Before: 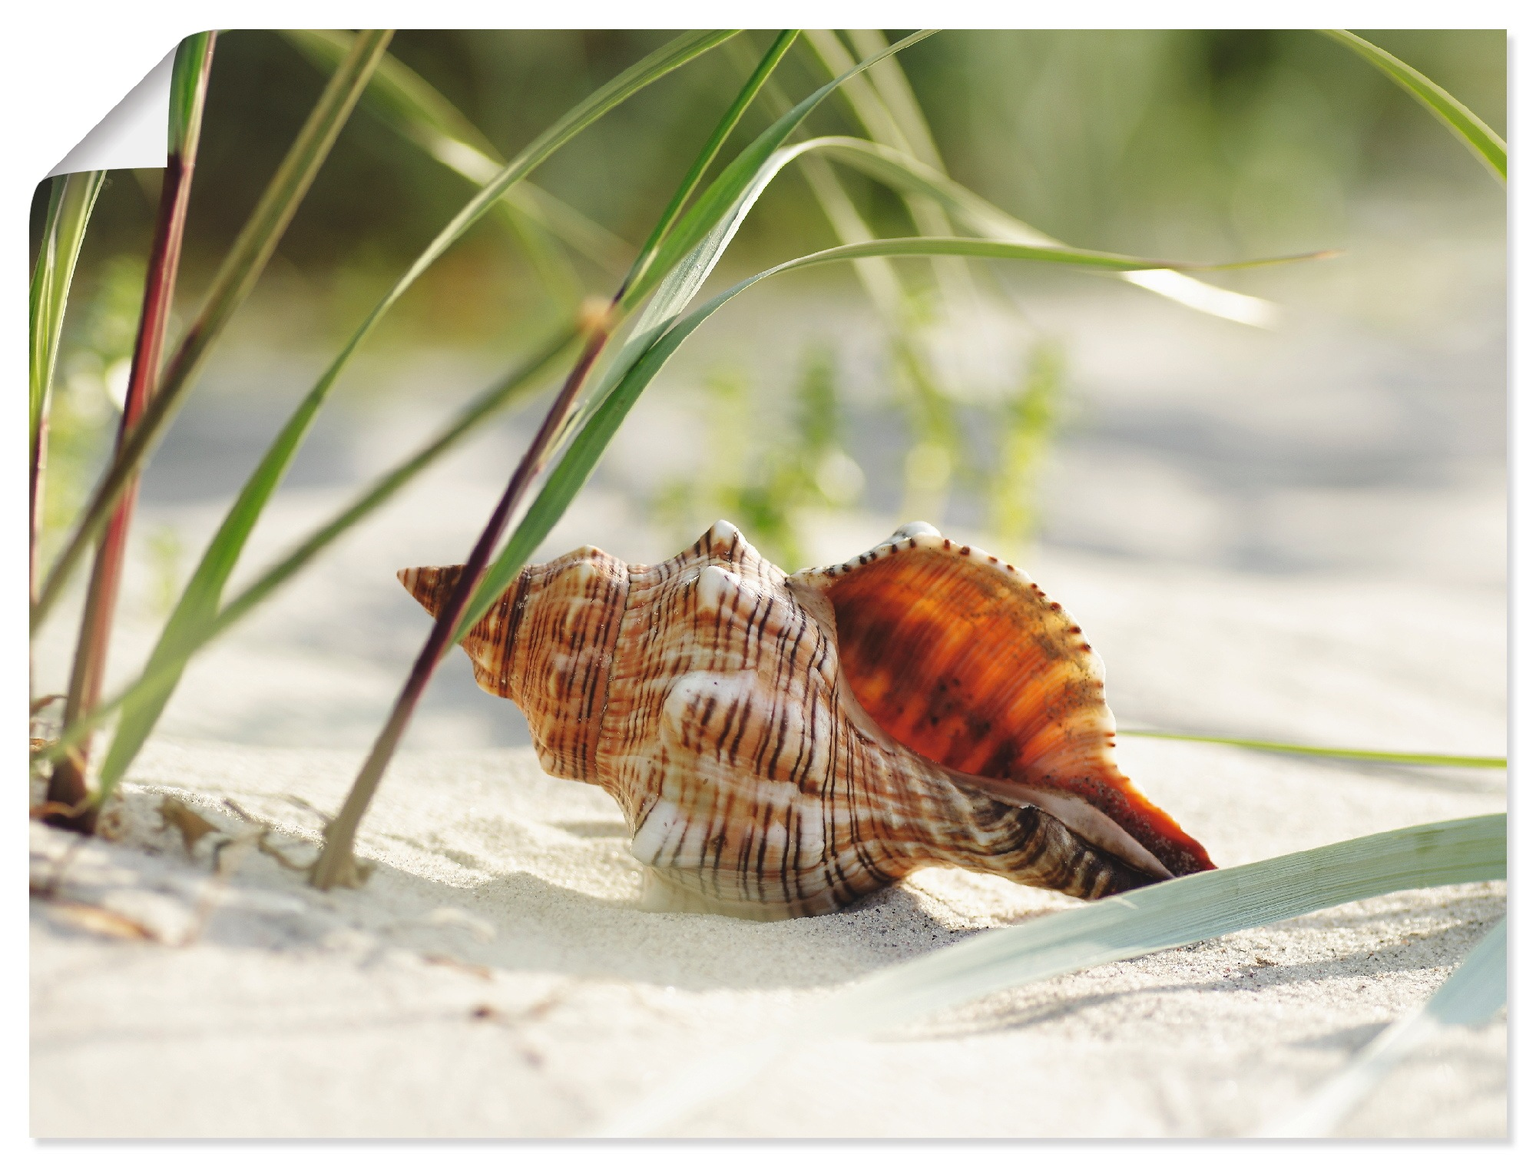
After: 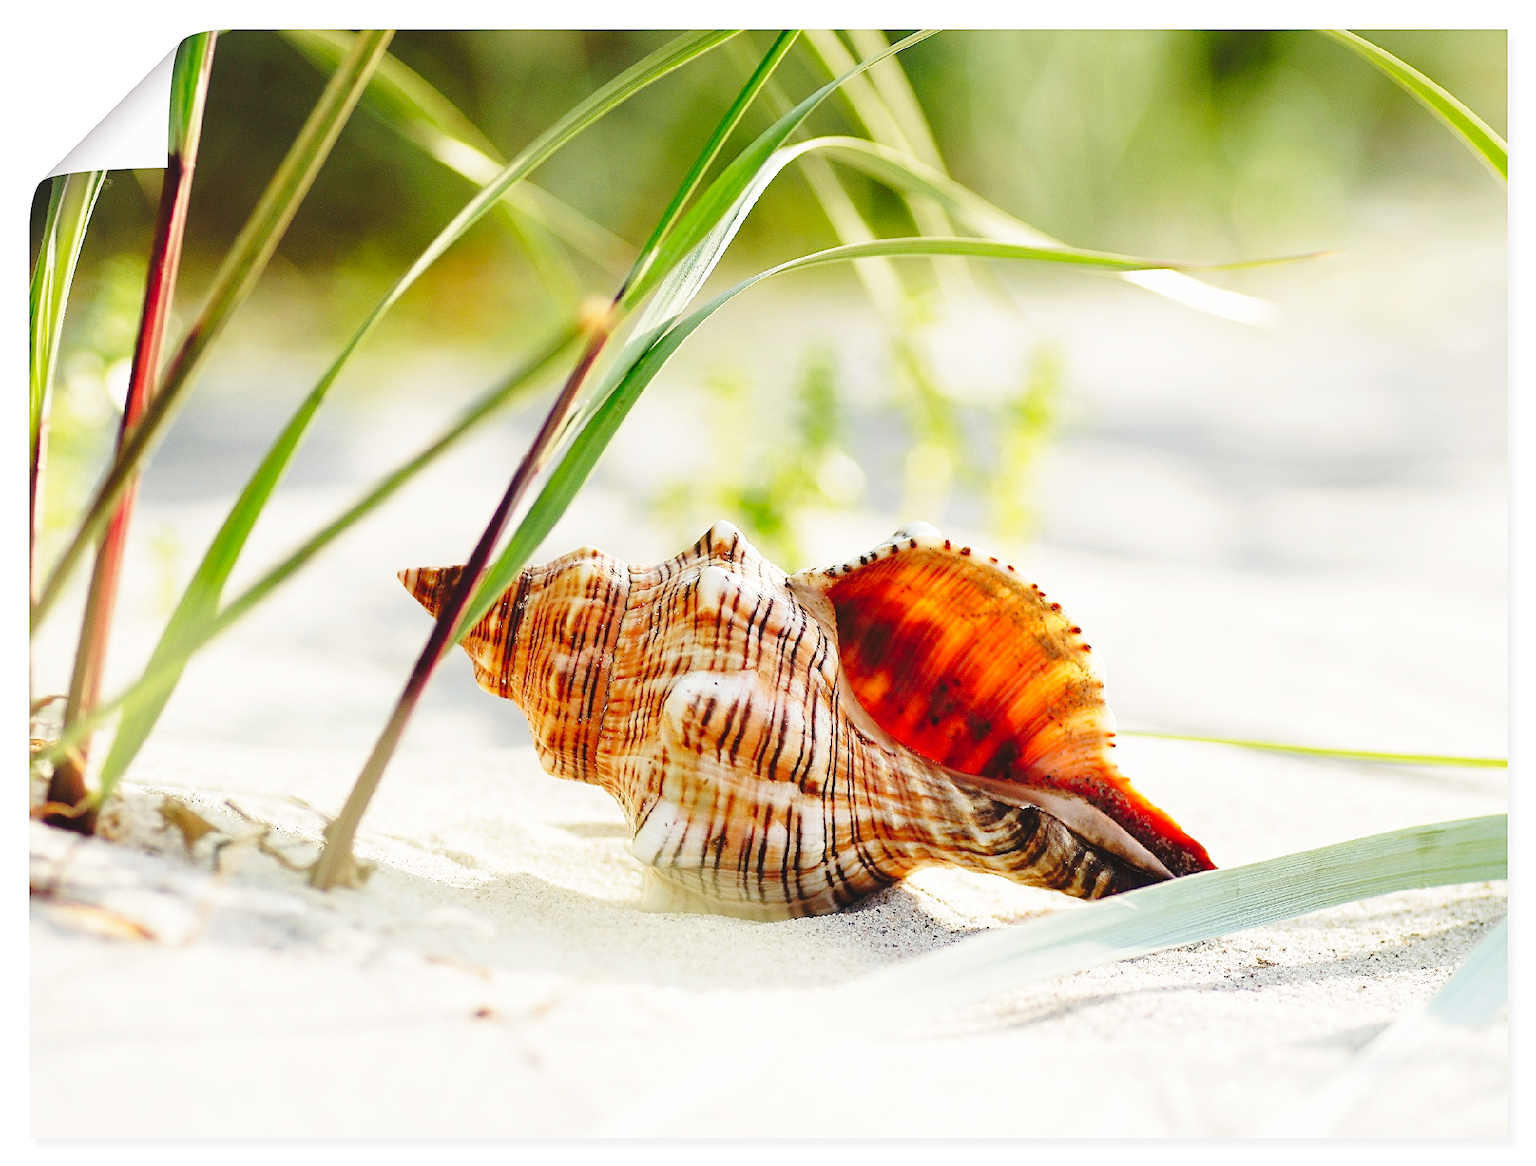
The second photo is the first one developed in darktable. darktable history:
base curve: curves: ch0 [(0, 0) (0.028, 0.03) (0.121, 0.232) (0.46, 0.748) (0.859, 0.968) (1, 1)], preserve colors none
sharpen: on, module defaults
contrast brightness saturation: saturation 0.18
